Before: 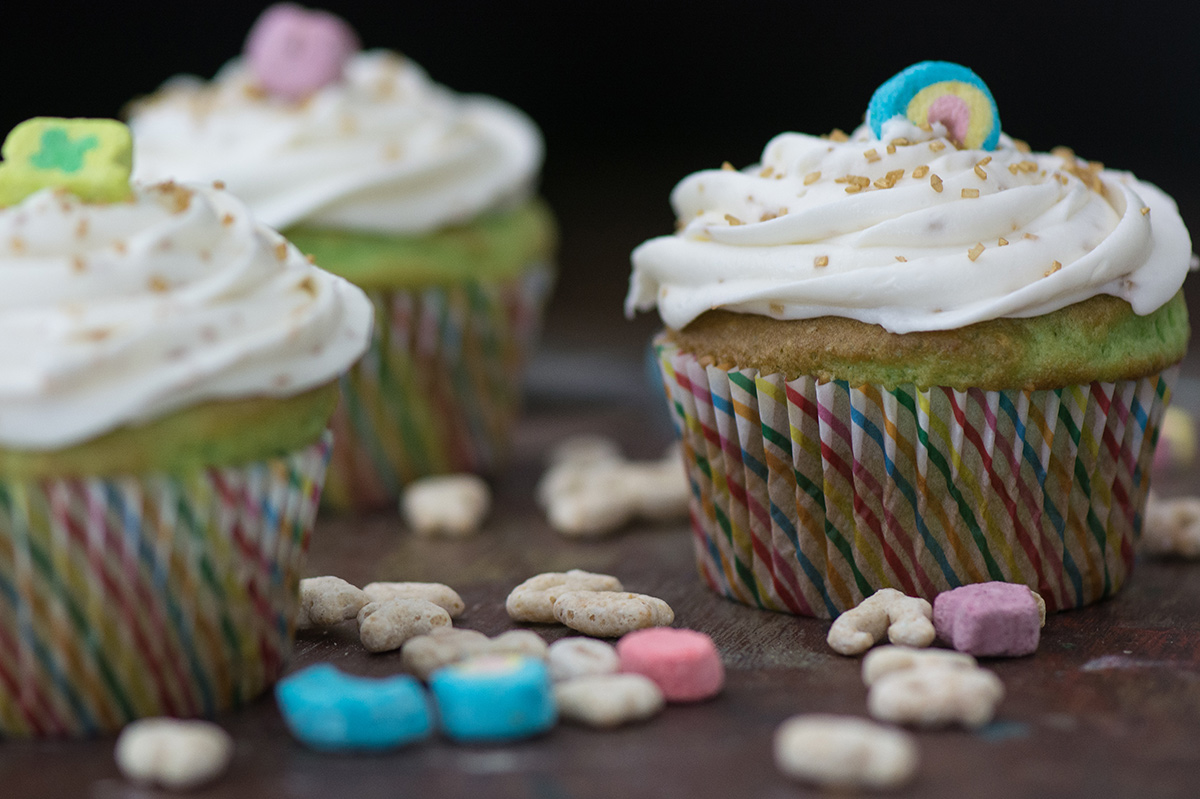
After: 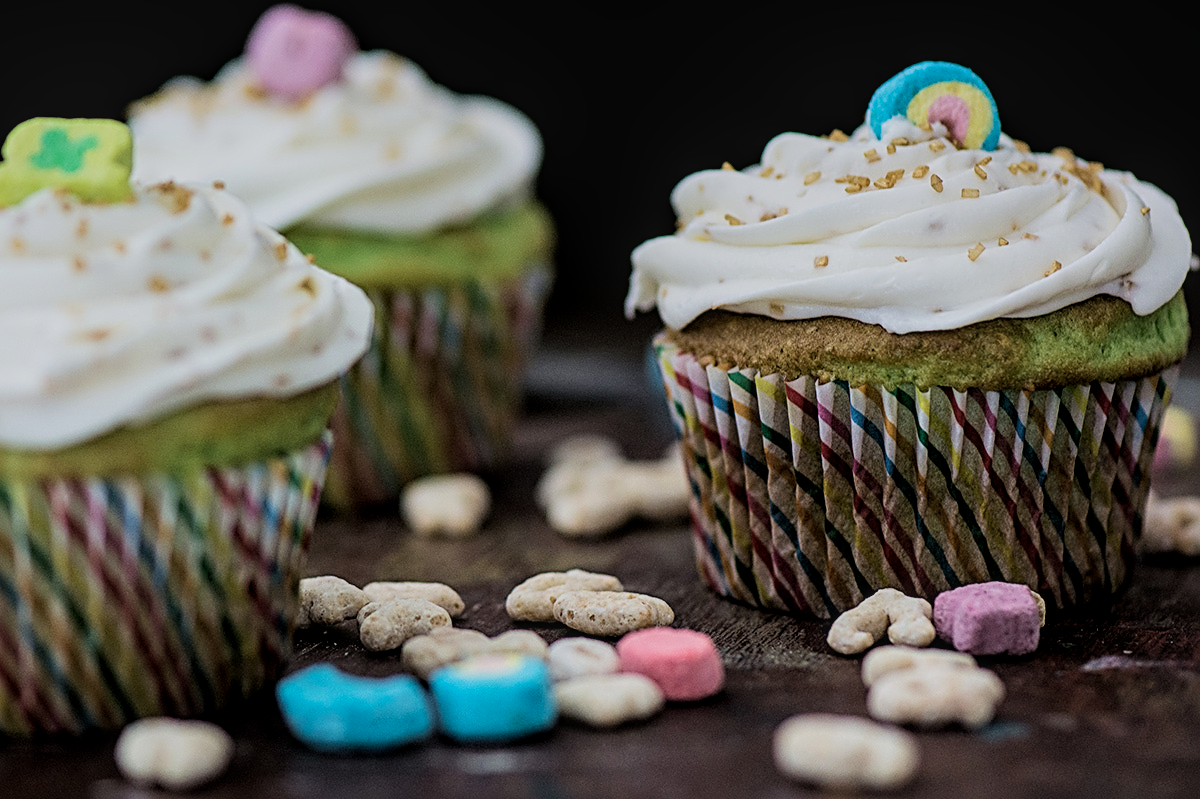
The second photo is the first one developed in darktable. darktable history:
velvia: on, module defaults
sharpen: radius 2.584, amount 0.688
filmic rgb: black relative exposure -5 EV, hardness 2.88, contrast 1.3, highlights saturation mix -30%
local contrast: on, module defaults
